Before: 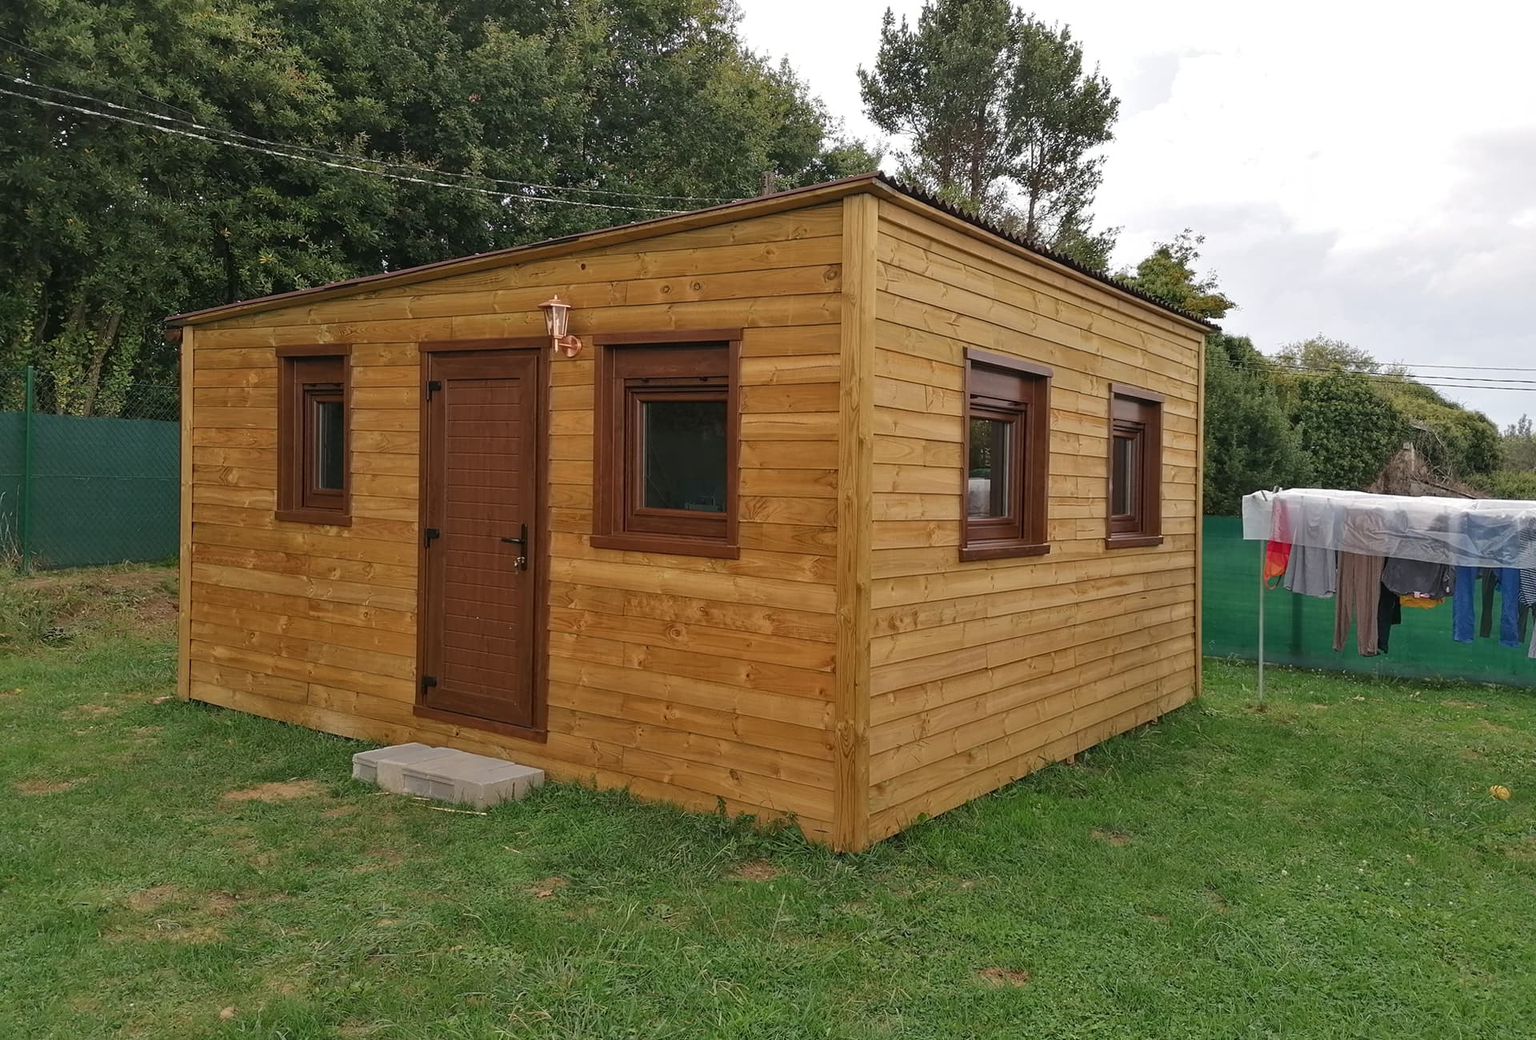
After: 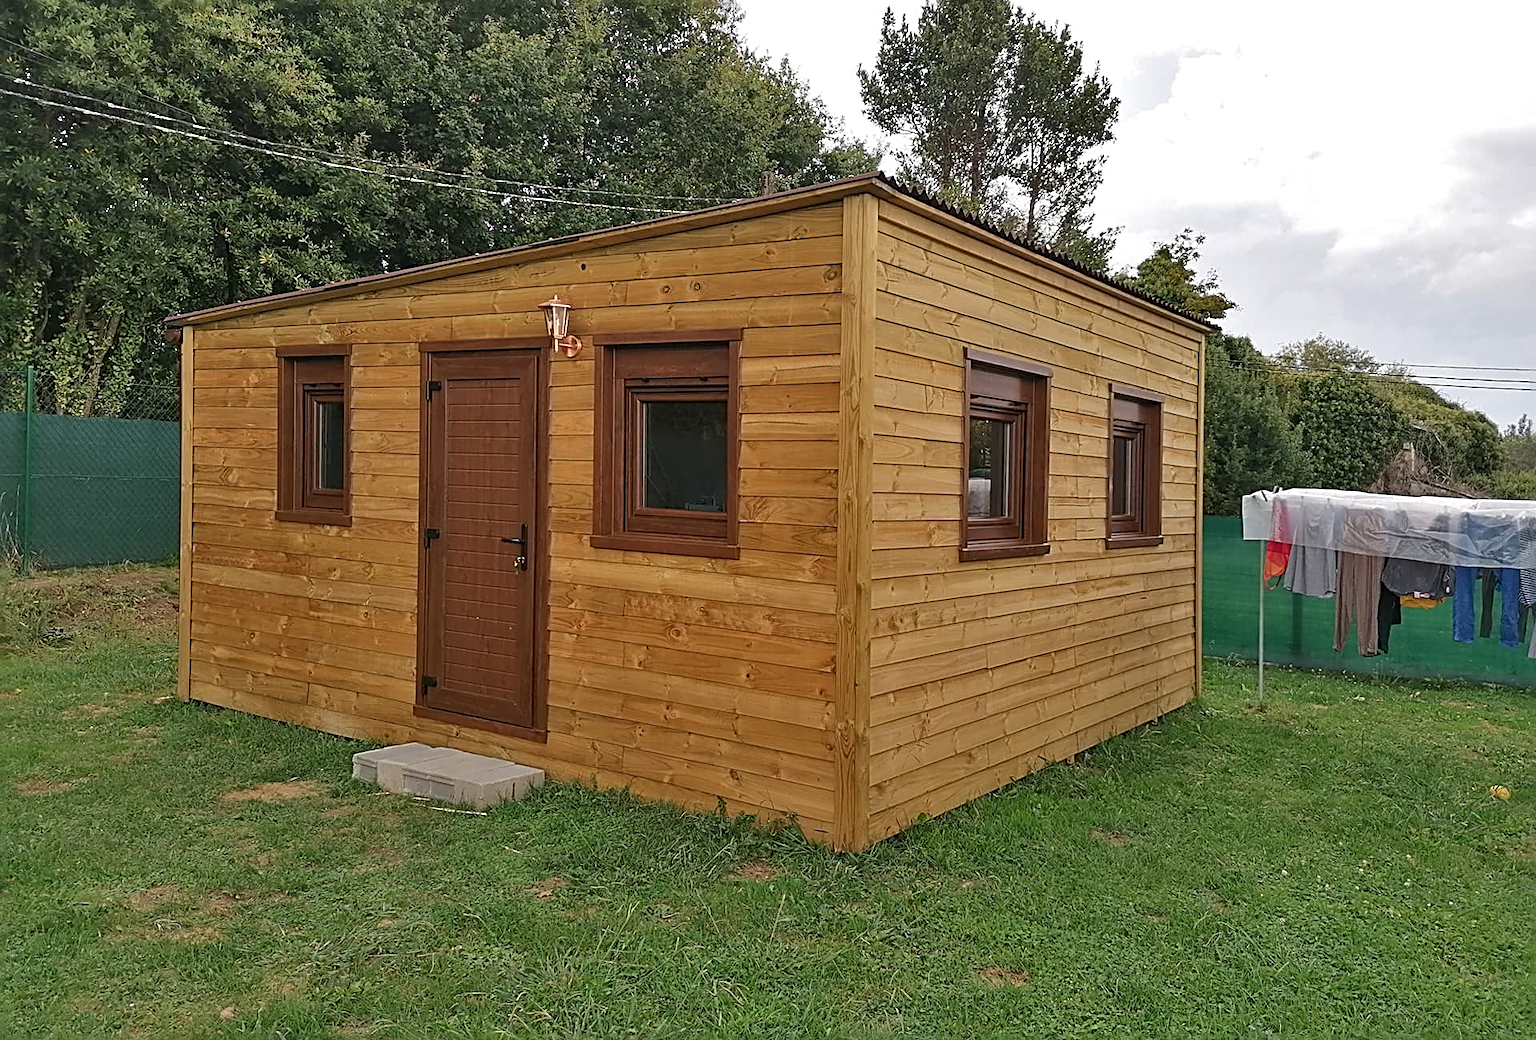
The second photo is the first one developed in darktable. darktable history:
shadows and highlights: soften with gaussian
sharpen: radius 2.837, amount 0.719
